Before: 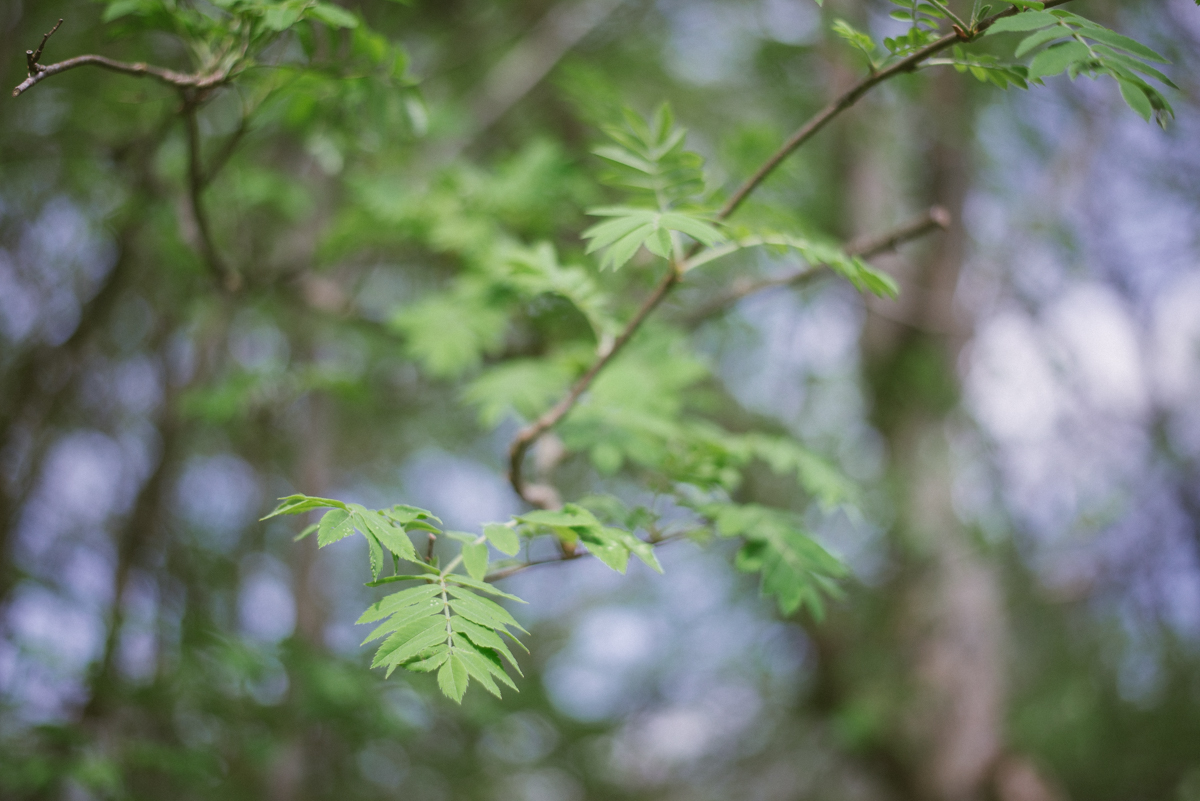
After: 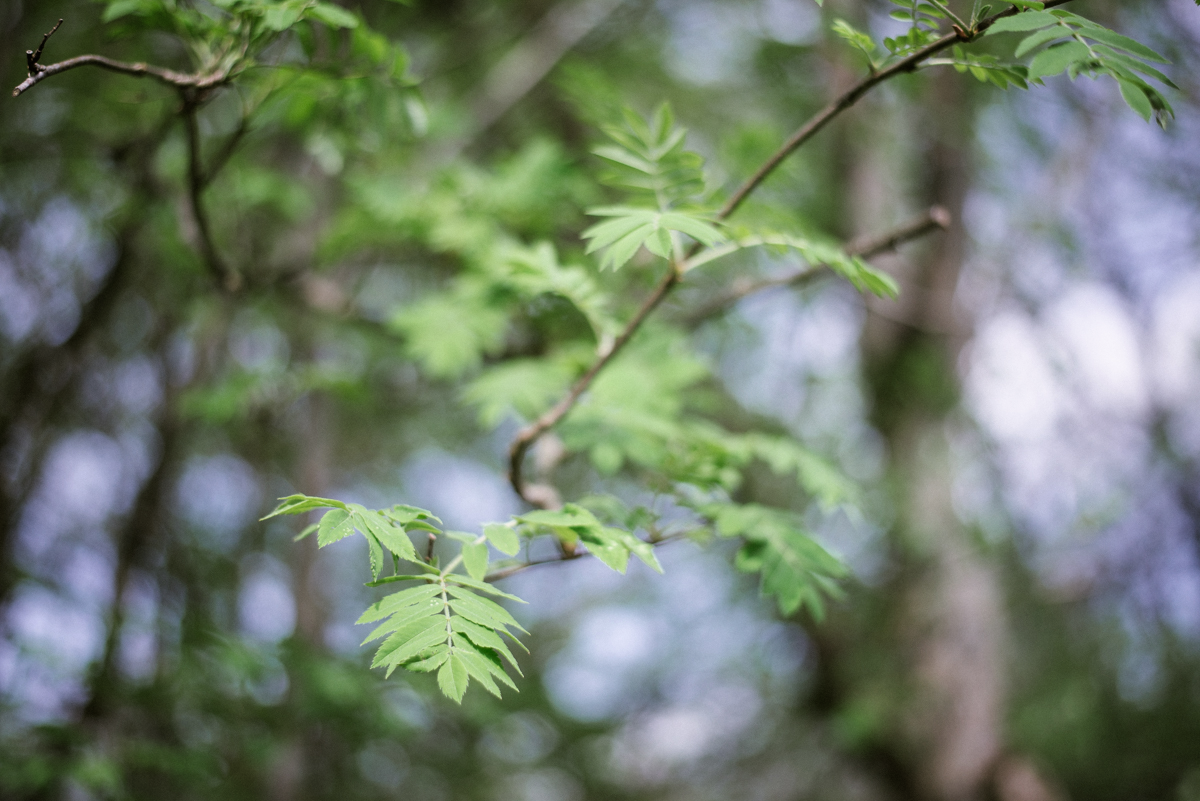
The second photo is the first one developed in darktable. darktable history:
filmic rgb: black relative exposure -8.74 EV, white relative exposure 2.7 EV, target black luminance 0%, hardness 6.26, latitude 76.7%, contrast 1.328, shadows ↔ highlights balance -0.321%
